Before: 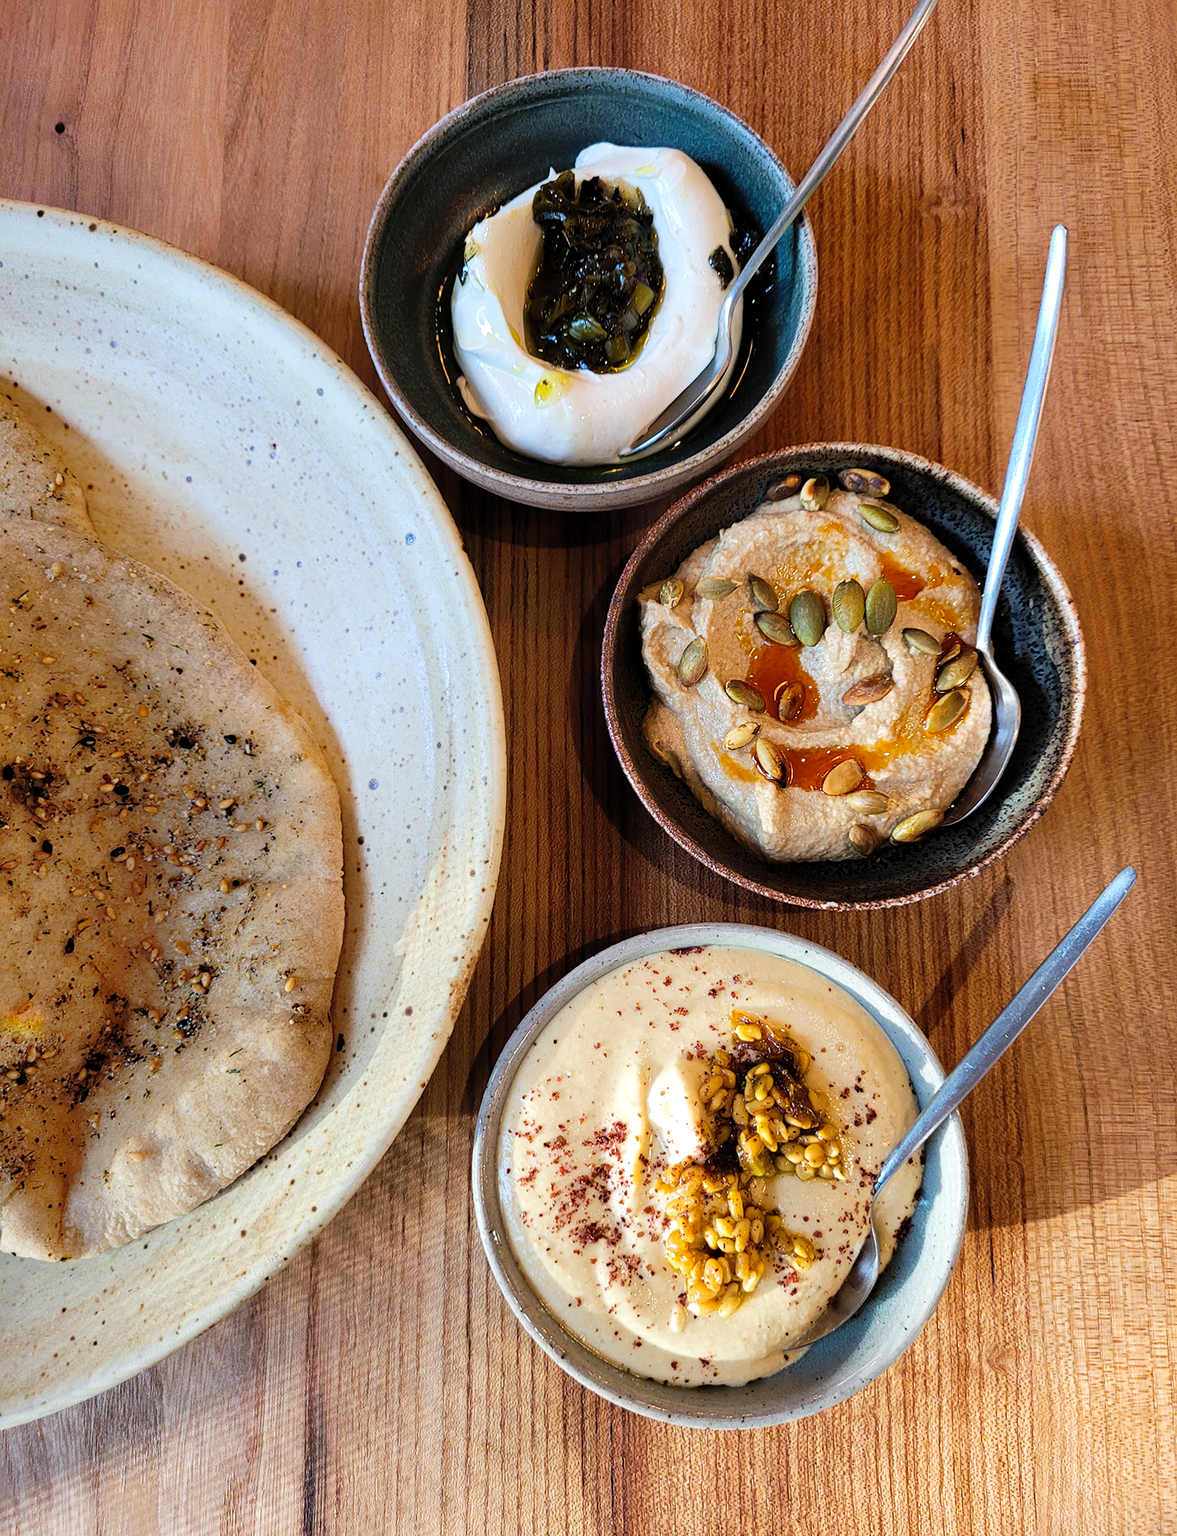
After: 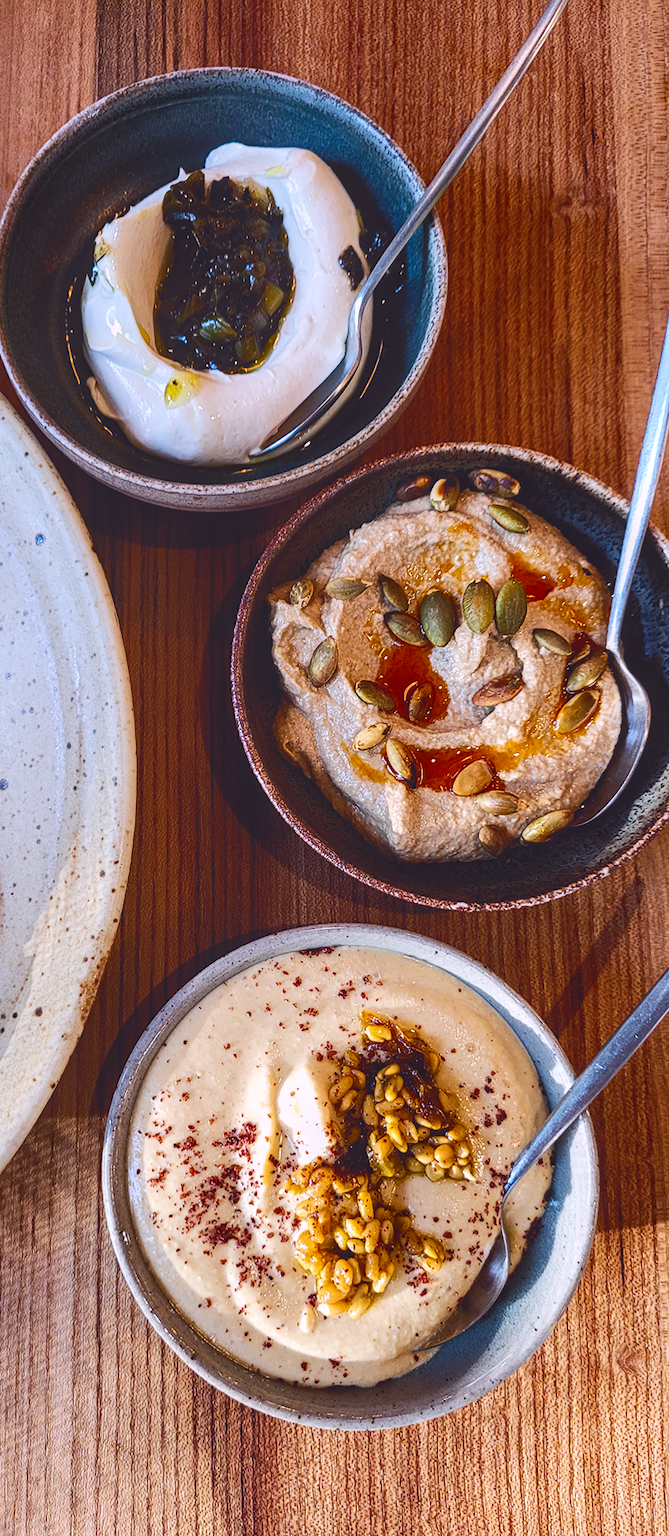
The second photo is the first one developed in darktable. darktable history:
tone curve: curves: ch0 [(0, 0.142) (0.384, 0.314) (0.752, 0.711) (0.991, 0.95)]; ch1 [(0.006, 0.129) (0.346, 0.384) (1, 1)]; ch2 [(0.003, 0.057) (0.261, 0.248) (1, 1)], color space Lab, independent channels, preserve colors none
local contrast: detail 130%
crop: left 31.484%, top 0.021%, right 11.579%
